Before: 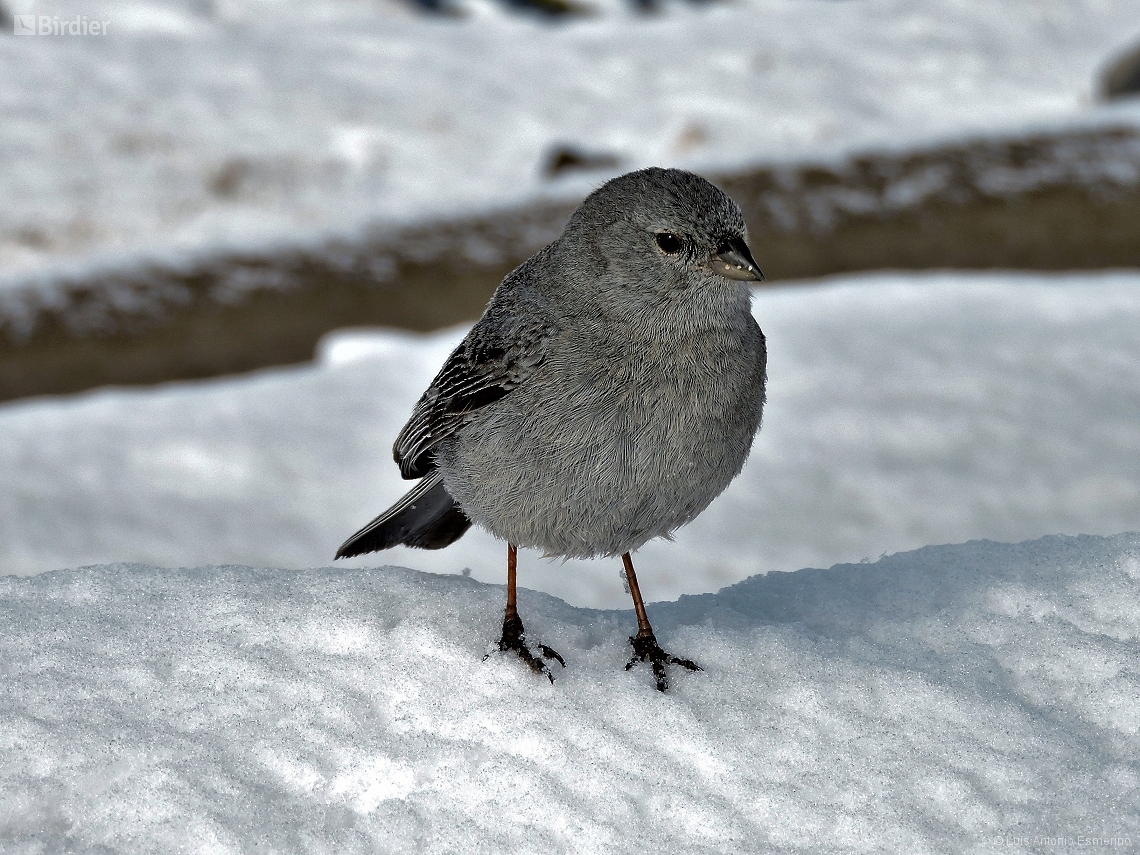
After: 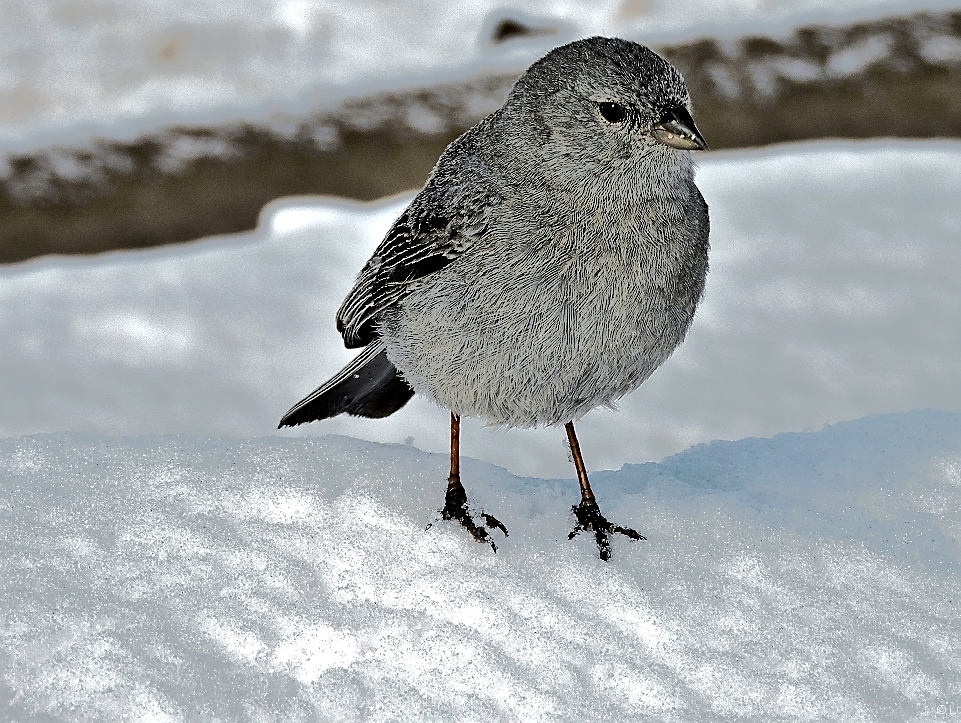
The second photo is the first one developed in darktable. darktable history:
sharpen: on, module defaults
tone equalizer: -8 EV -0.5 EV, -7 EV -0.322 EV, -6 EV -0.053 EV, -5 EV 0.424 EV, -4 EV 0.958 EV, -3 EV 0.82 EV, -2 EV -0.008 EV, -1 EV 0.137 EV, +0 EV -0.031 EV, edges refinement/feathering 500, mask exposure compensation -1.57 EV, preserve details no
crop and rotate: left 5.014%, top 15.403%, right 10.651%
